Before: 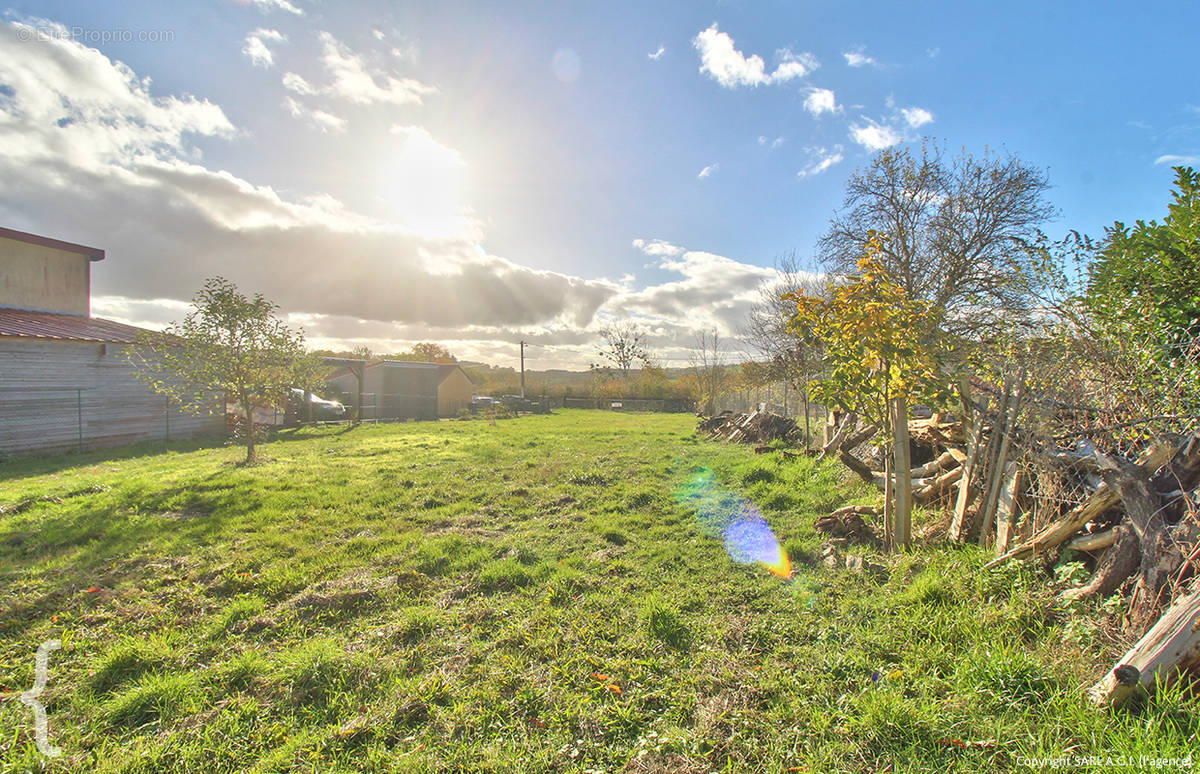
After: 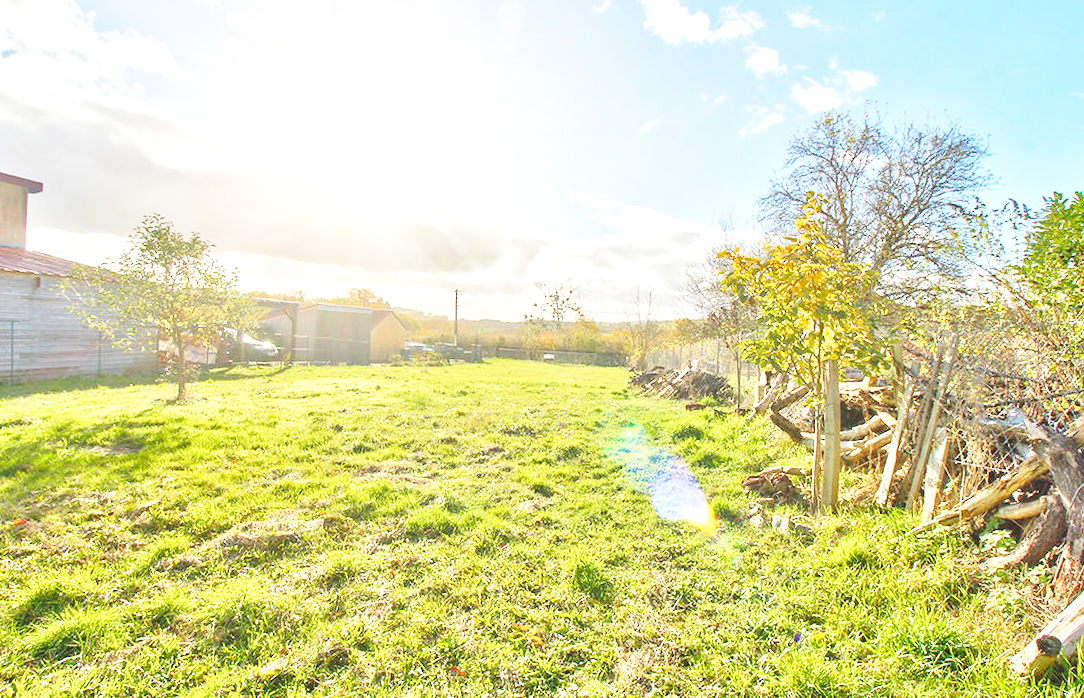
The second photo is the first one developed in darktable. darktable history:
exposure: compensate exposure bias true, compensate highlight preservation false
contrast brightness saturation: brightness 0.147
base curve: curves: ch0 [(0, 0) (0.028, 0.03) (0.121, 0.232) (0.46, 0.748) (0.859, 0.968) (1, 1)], preserve colors none
color balance rgb: perceptual saturation grading › global saturation 20%, perceptual saturation grading › highlights -25.449%, perceptual saturation grading › shadows 24.909%, perceptual brilliance grading › global brilliance -5.276%, perceptual brilliance grading › highlights 24.746%, perceptual brilliance grading › mid-tones 7.445%, perceptual brilliance grading › shadows -5.013%
crop and rotate: angle -2.12°, left 3.107%, top 3.904%, right 1.368%, bottom 0.742%
